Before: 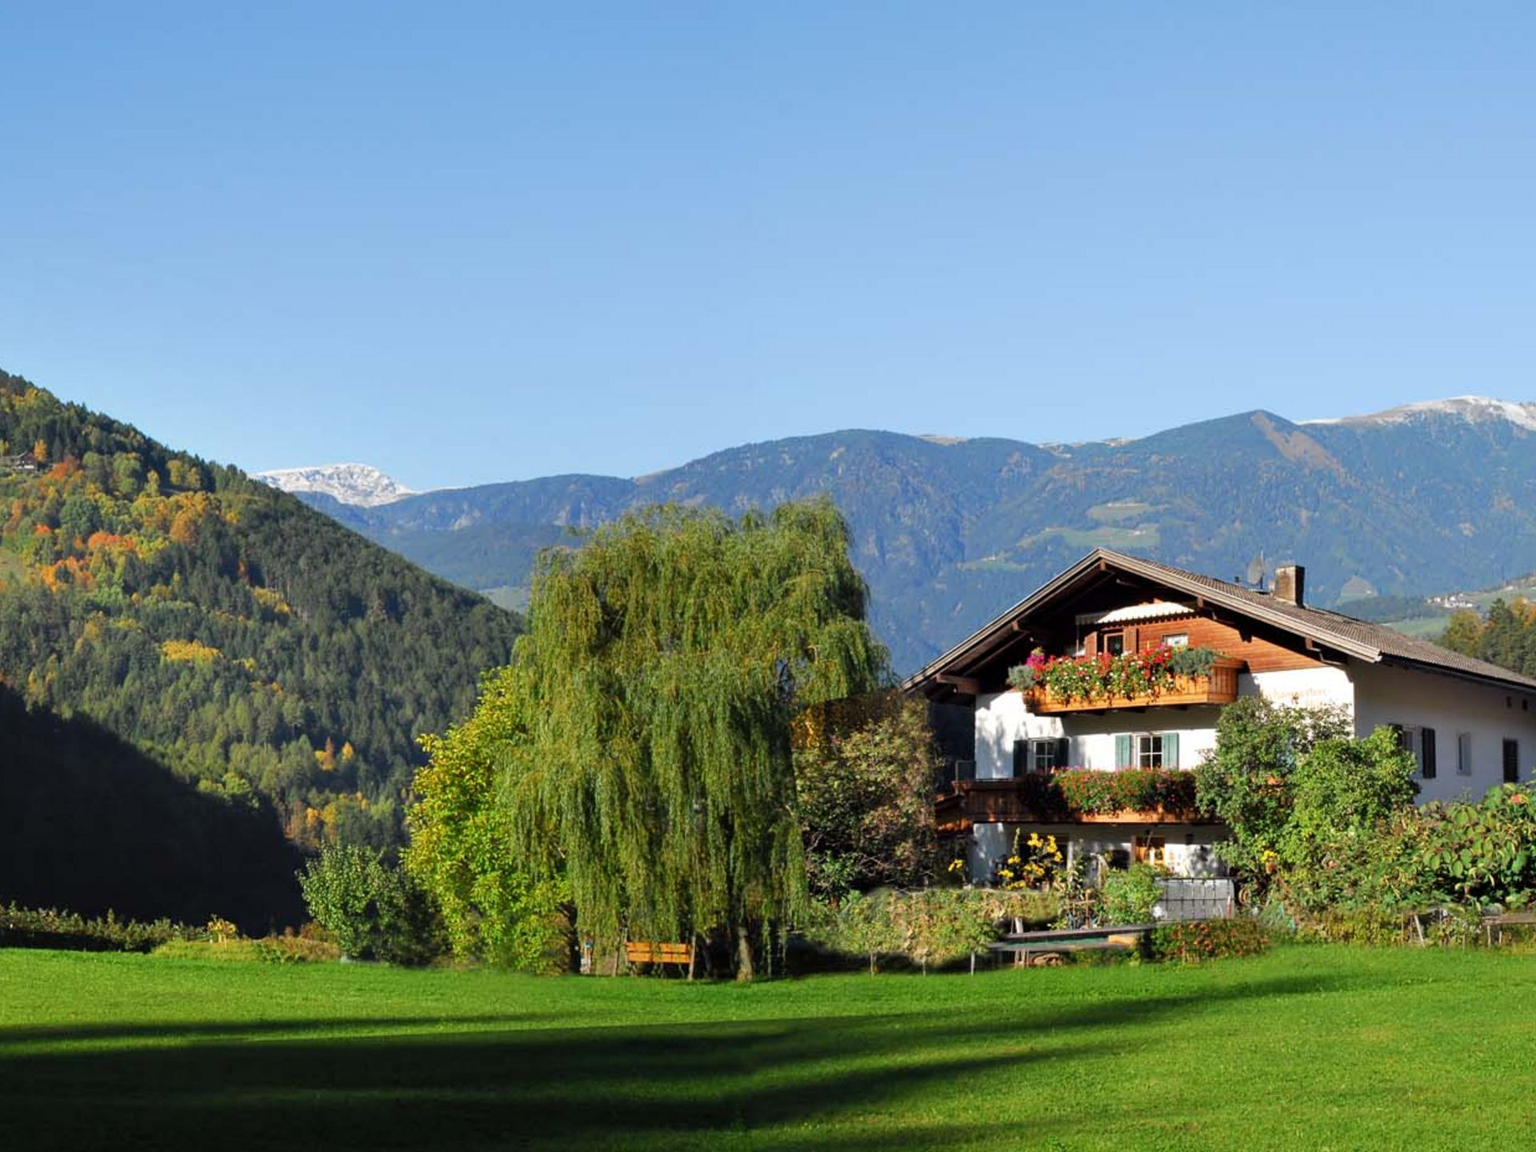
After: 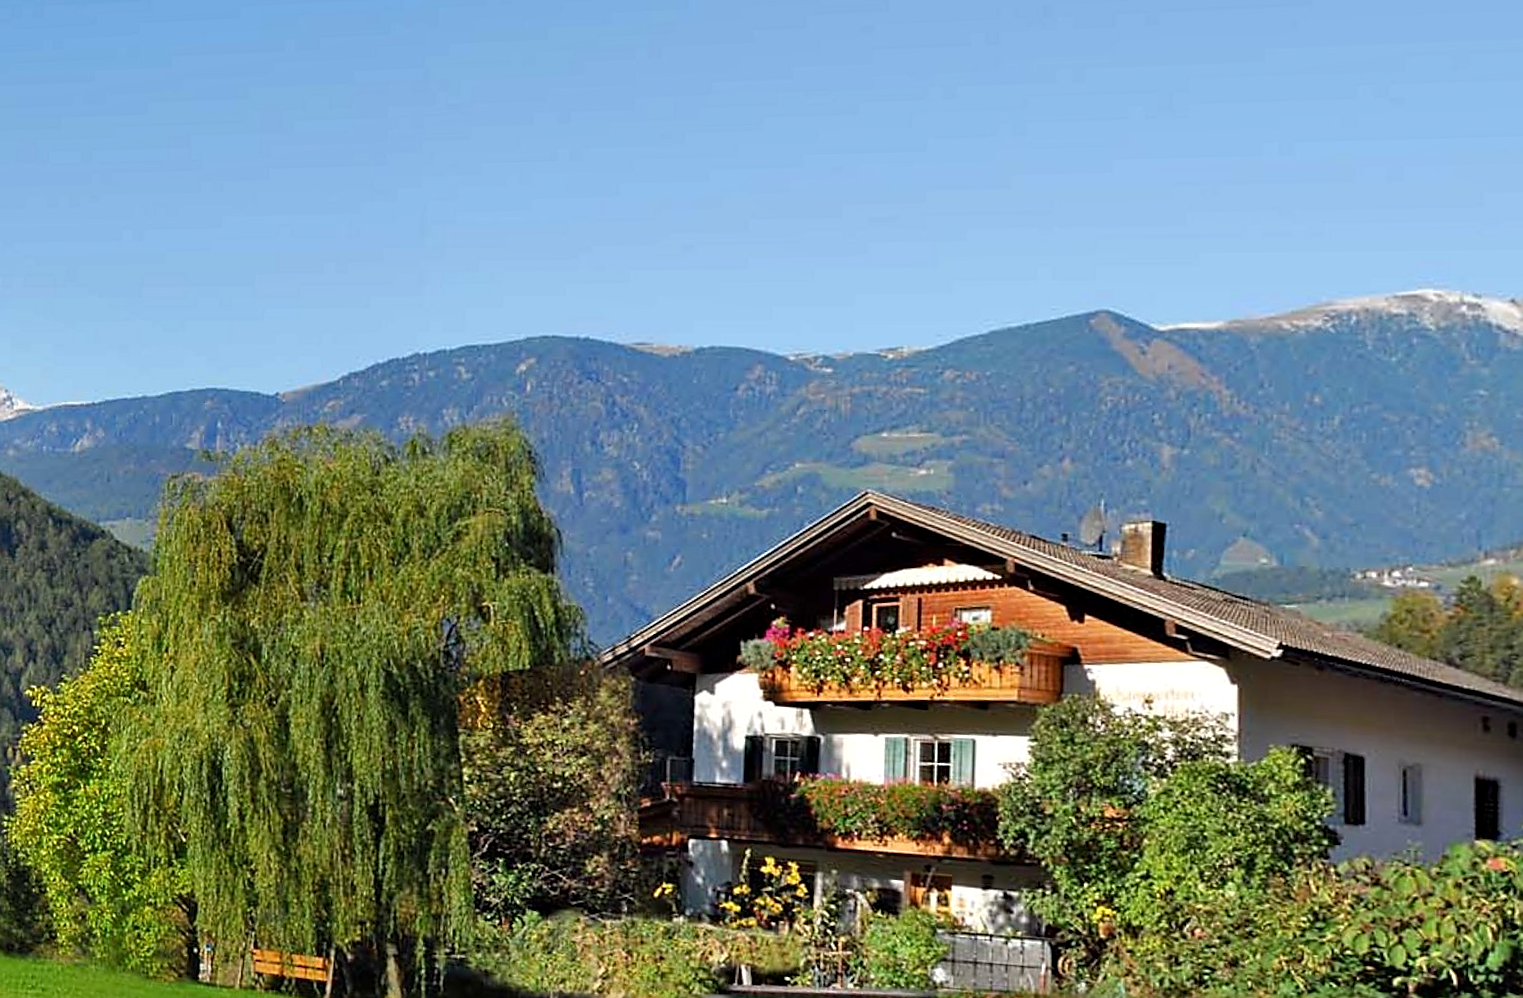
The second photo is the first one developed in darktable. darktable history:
crop: left 19.159%, top 9.58%, bottom 9.58%
haze removal: compatibility mode true, adaptive false
shadows and highlights: shadows 37.27, highlights -28.18, soften with gaussian
sharpen: radius 1.4, amount 1.25, threshold 0.7
rotate and perspective: rotation 1.69°, lens shift (vertical) -0.023, lens shift (horizontal) -0.291, crop left 0.025, crop right 0.988, crop top 0.092, crop bottom 0.842
